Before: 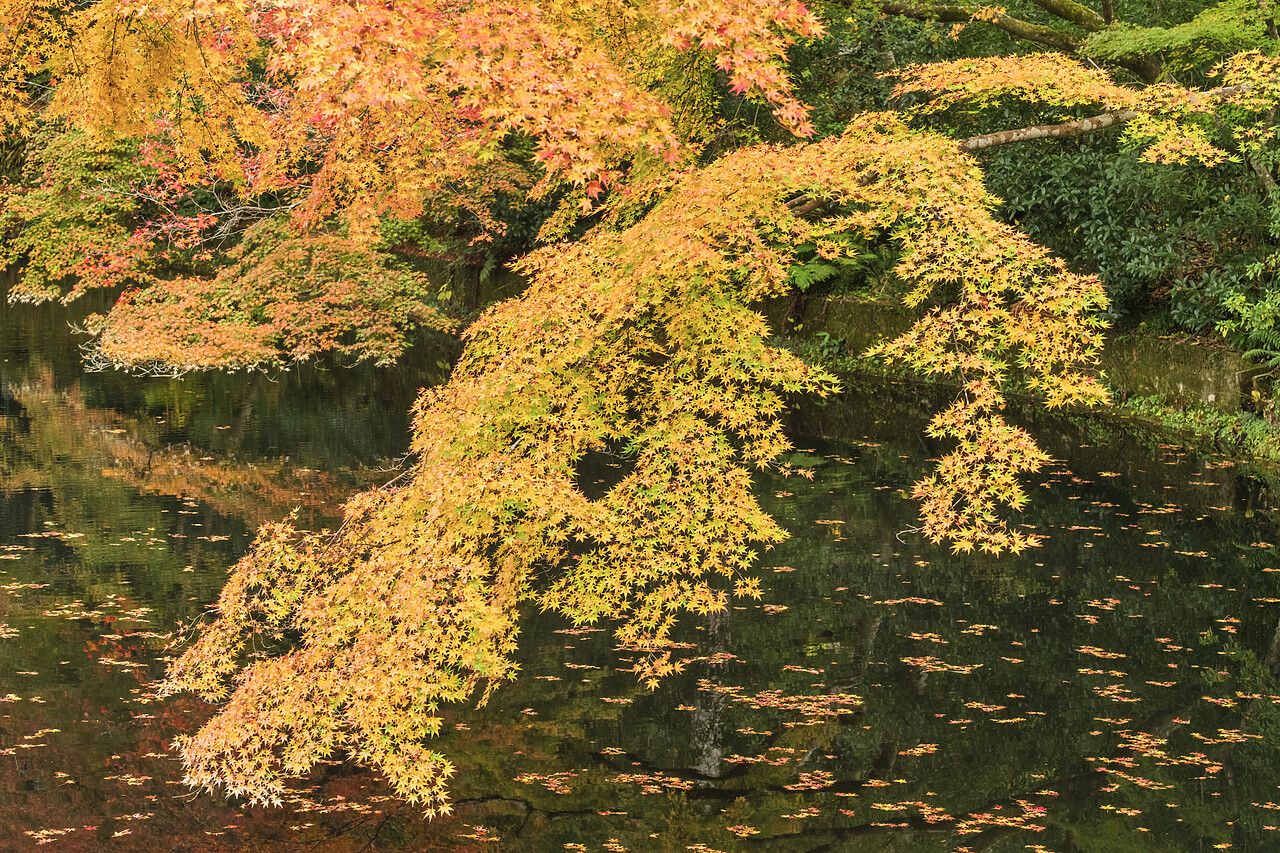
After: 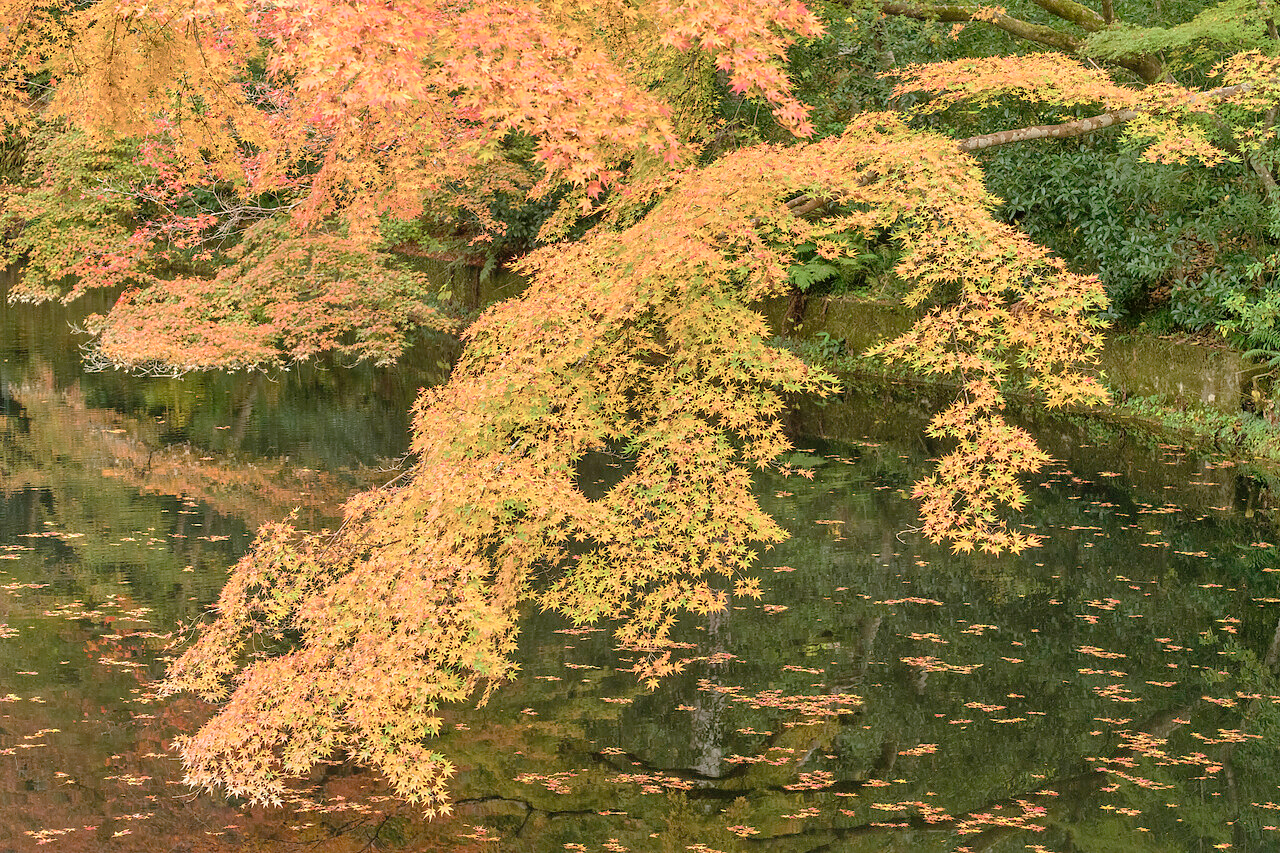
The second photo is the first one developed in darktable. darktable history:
tone curve: curves: ch0 [(0, 0) (0.004, 0.008) (0.077, 0.156) (0.169, 0.29) (0.774, 0.774) (1, 1)], preserve colors none
